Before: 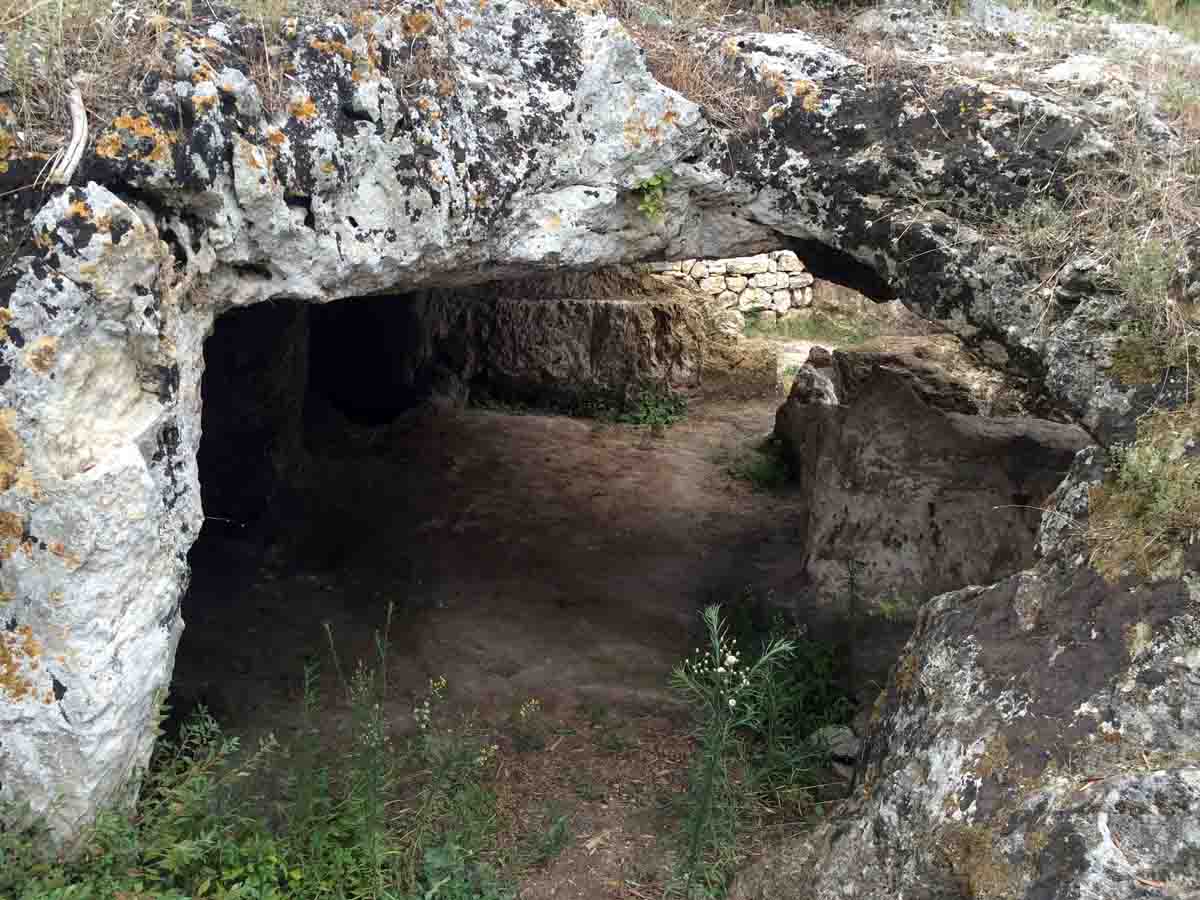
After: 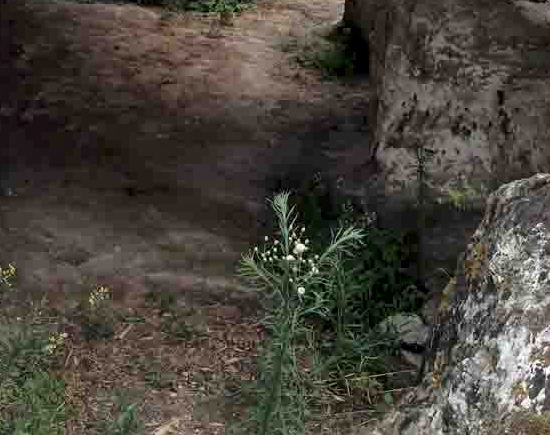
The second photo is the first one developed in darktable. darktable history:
crop: left 35.976%, top 45.819%, right 18.162%, bottom 5.807%
local contrast: mode bilateral grid, contrast 20, coarseness 50, detail 148%, midtone range 0.2
